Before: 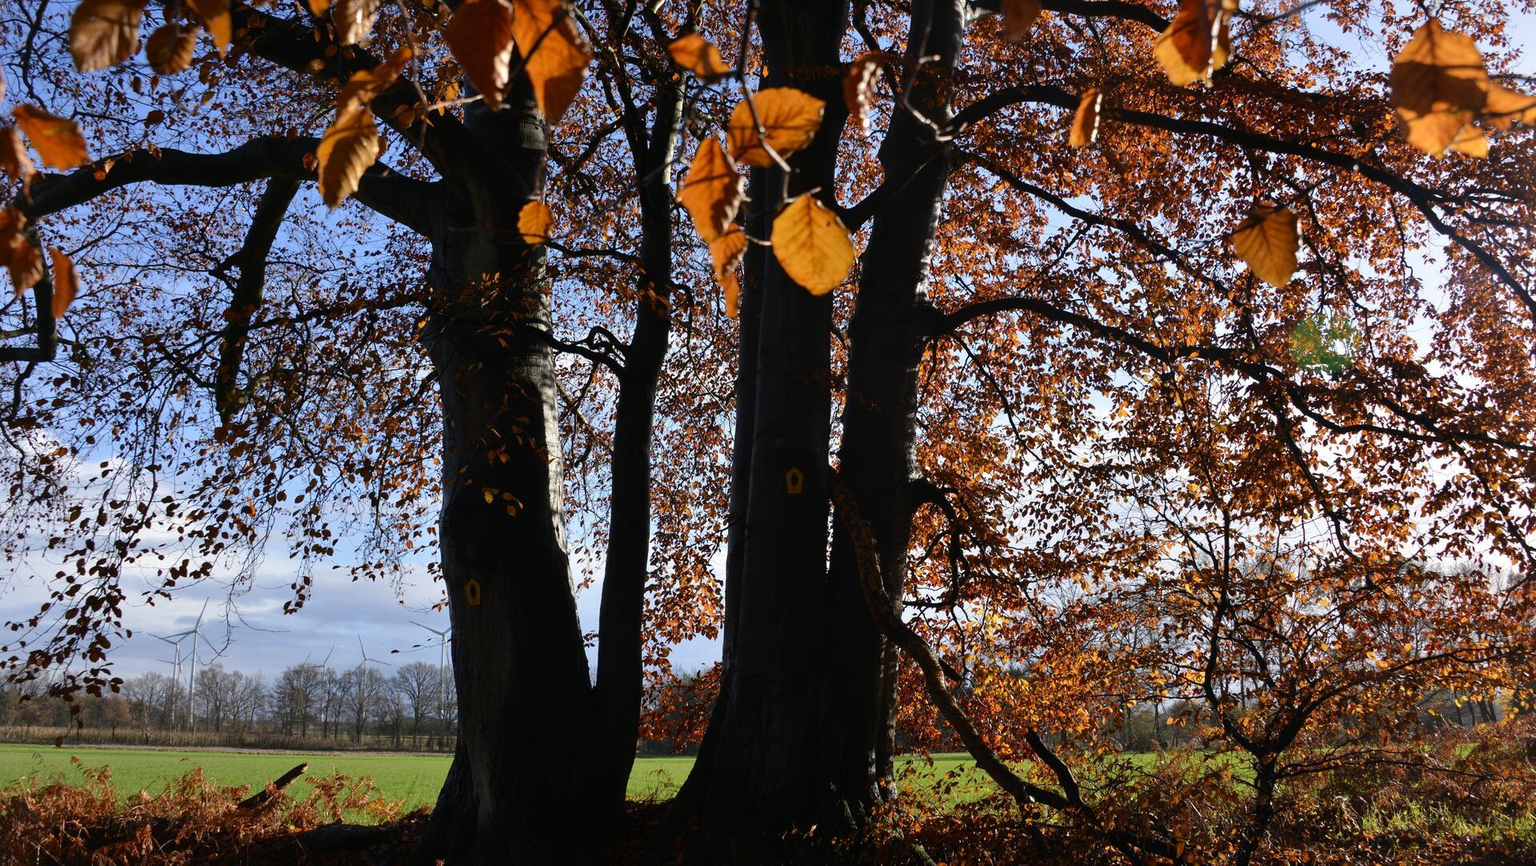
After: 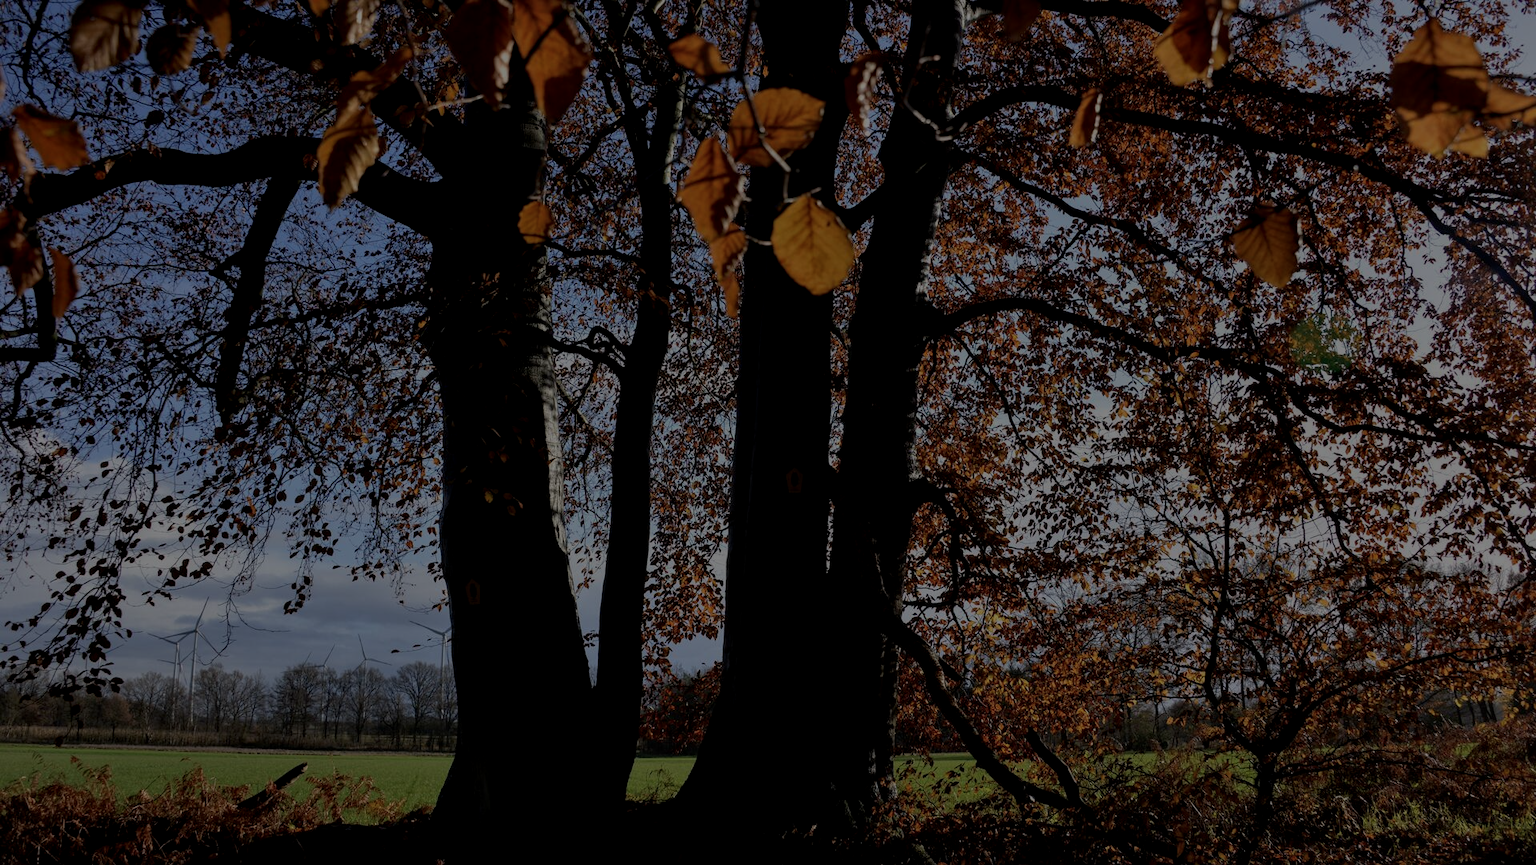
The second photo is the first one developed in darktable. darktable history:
exposure: exposure -2.446 EV, compensate highlight preservation false
local contrast: detail 130%
